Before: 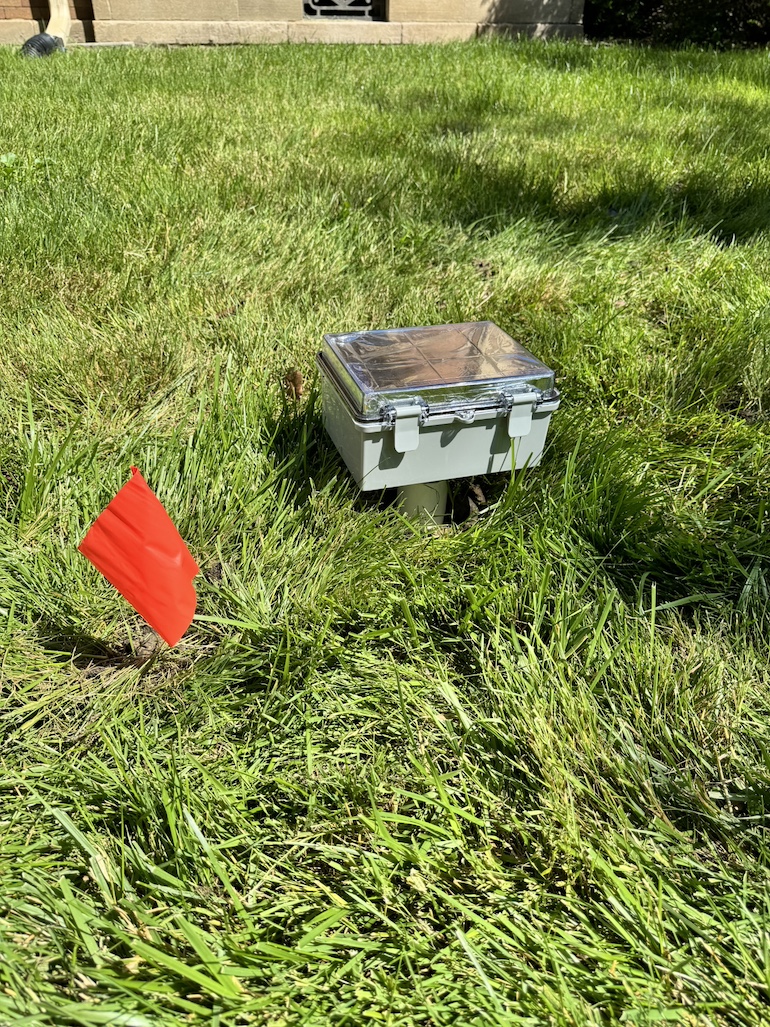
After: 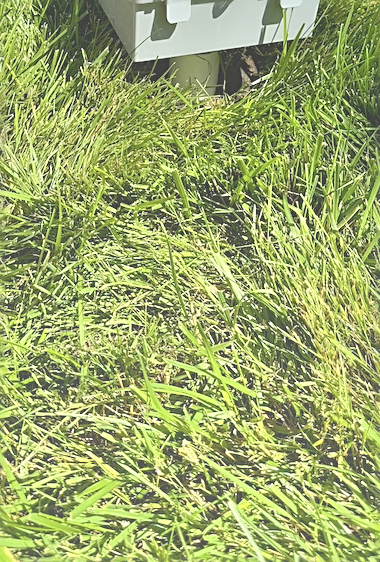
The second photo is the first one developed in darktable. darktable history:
crop: left 29.672%, top 41.786%, right 20.851%, bottom 3.487%
bloom: size 40%
sharpen: on, module defaults
